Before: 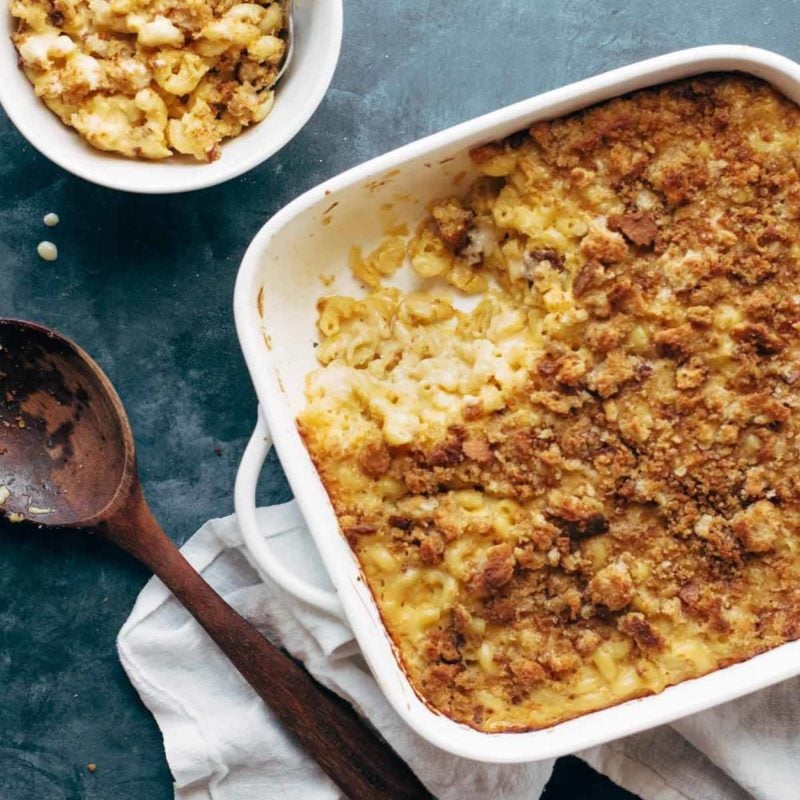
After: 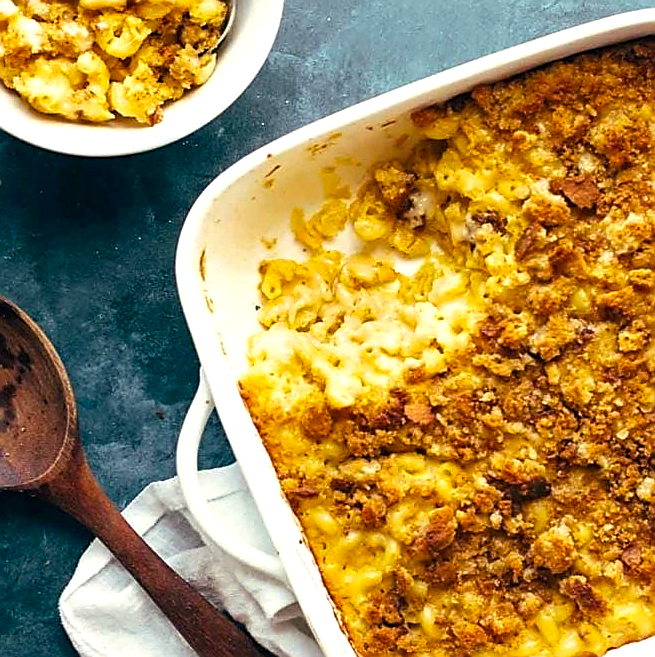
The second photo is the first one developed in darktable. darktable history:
sharpen: radius 1.379, amount 1.24, threshold 0.606
color balance rgb: highlights gain › luminance 6.318%, highlights gain › chroma 2.622%, highlights gain › hue 90.57°, perceptual saturation grading › global saturation 25.358%, perceptual brilliance grading › highlights 9.614%, perceptual brilliance grading › mid-tones 4.515%, global vibrance 9.988%
crop and rotate: left 7.491%, top 4.626%, right 10.551%, bottom 13.201%
